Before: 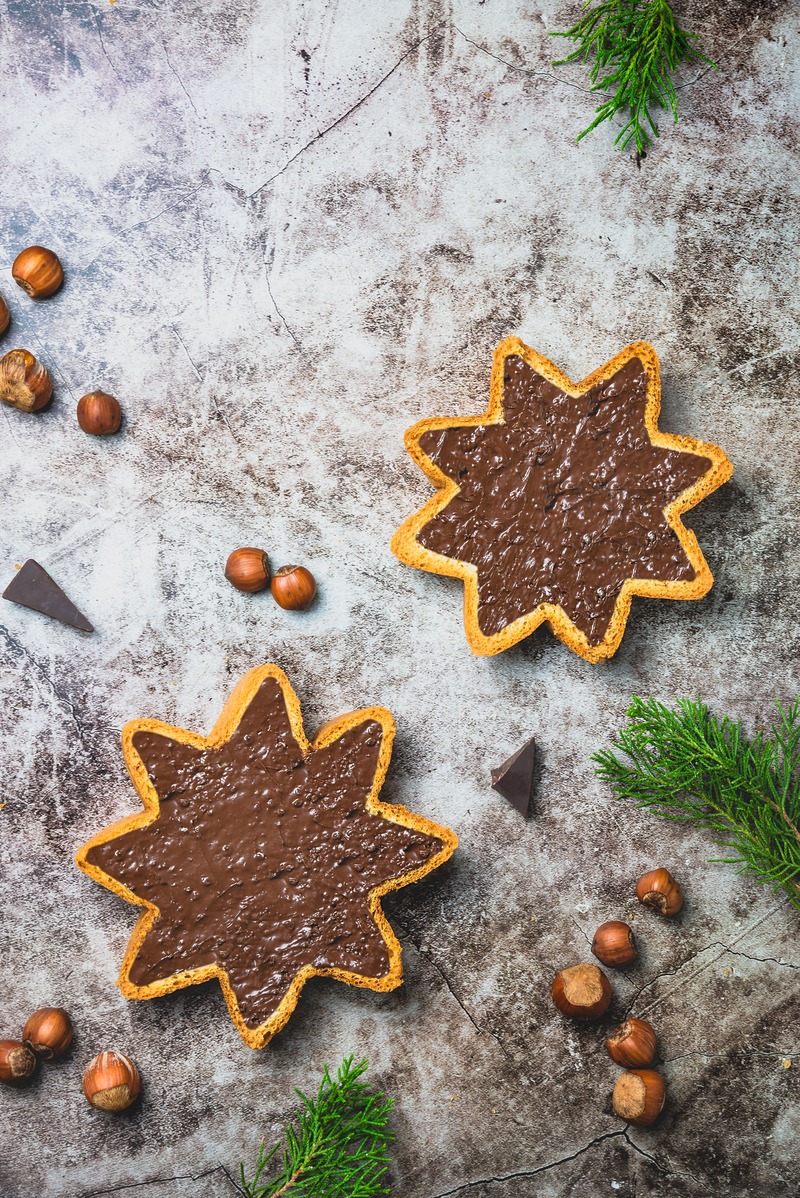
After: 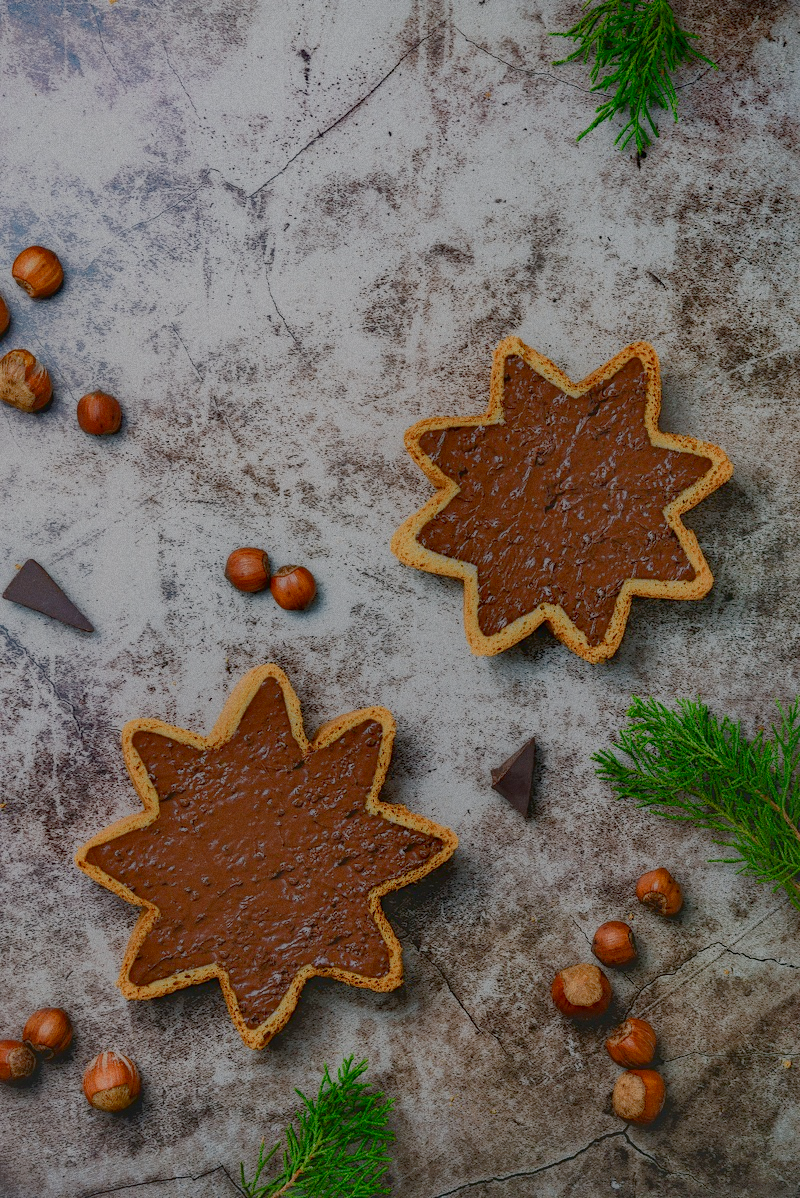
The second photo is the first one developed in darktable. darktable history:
local contrast: highlights 0%, shadows 198%, detail 164%, midtone range 0.001
shadows and highlights: on, module defaults
color calibration: illuminant same as pipeline (D50), adaptation none (bypass)
color balance rgb: shadows lift › chroma 1%, shadows lift › hue 113°, highlights gain › chroma 0.2%, highlights gain › hue 333°, perceptual saturation grading › global saturation 20%, perceptual saturation grading › highlights -50%, perceptual saturation grading › shadows 25%, contrast -30%
grain: coarseness 0.09 ISO
